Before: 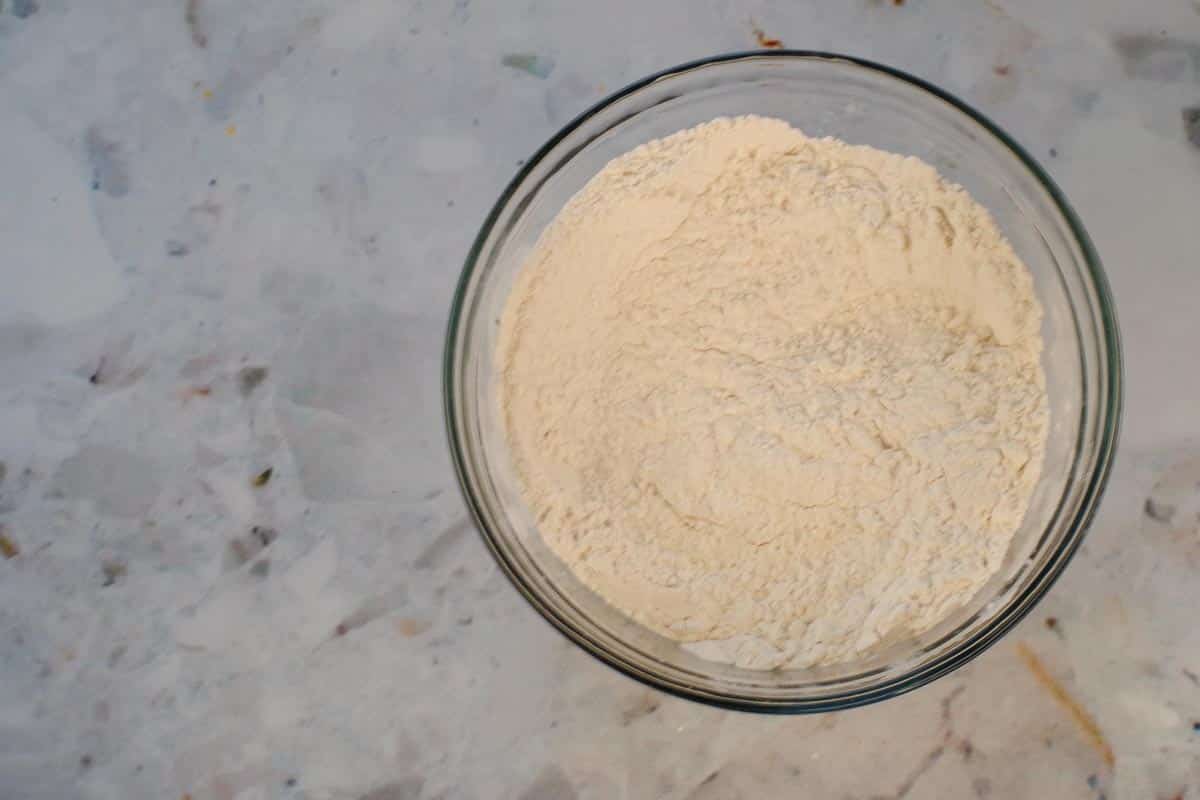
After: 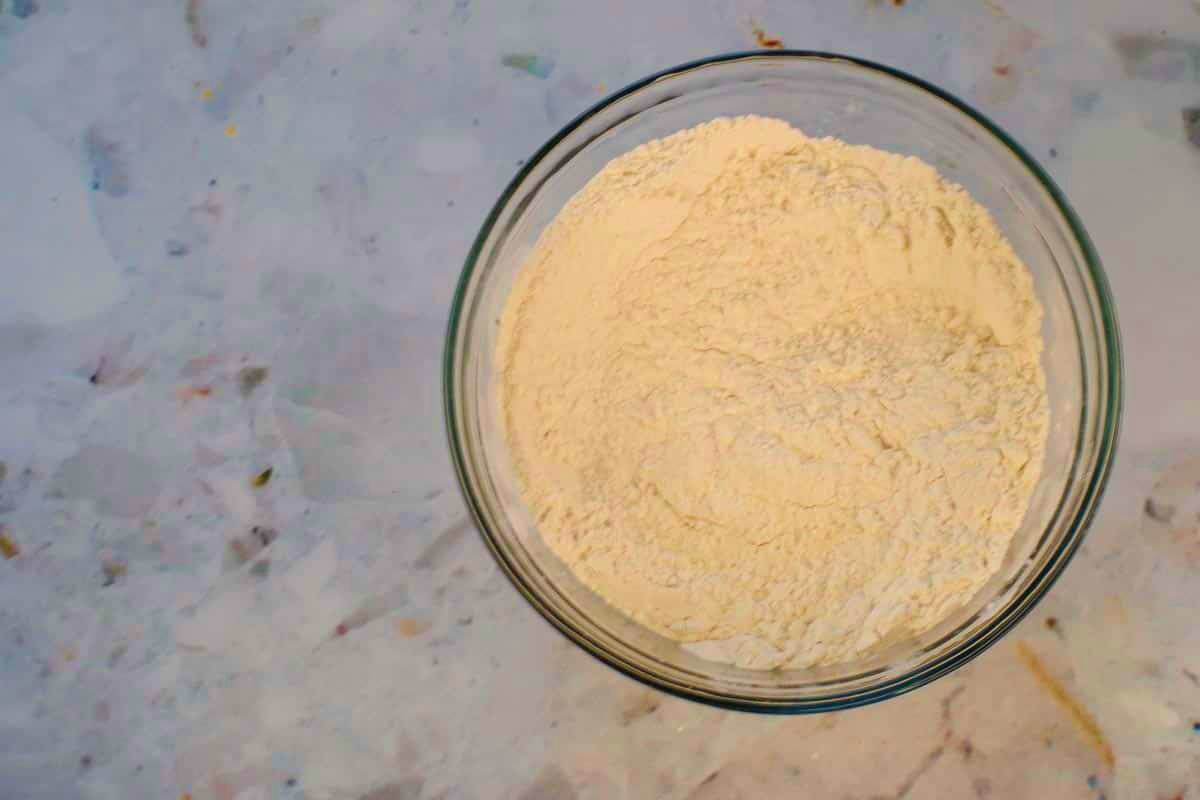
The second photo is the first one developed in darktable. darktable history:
velvia: strength 67.67%, mid-tones bias 0.969
